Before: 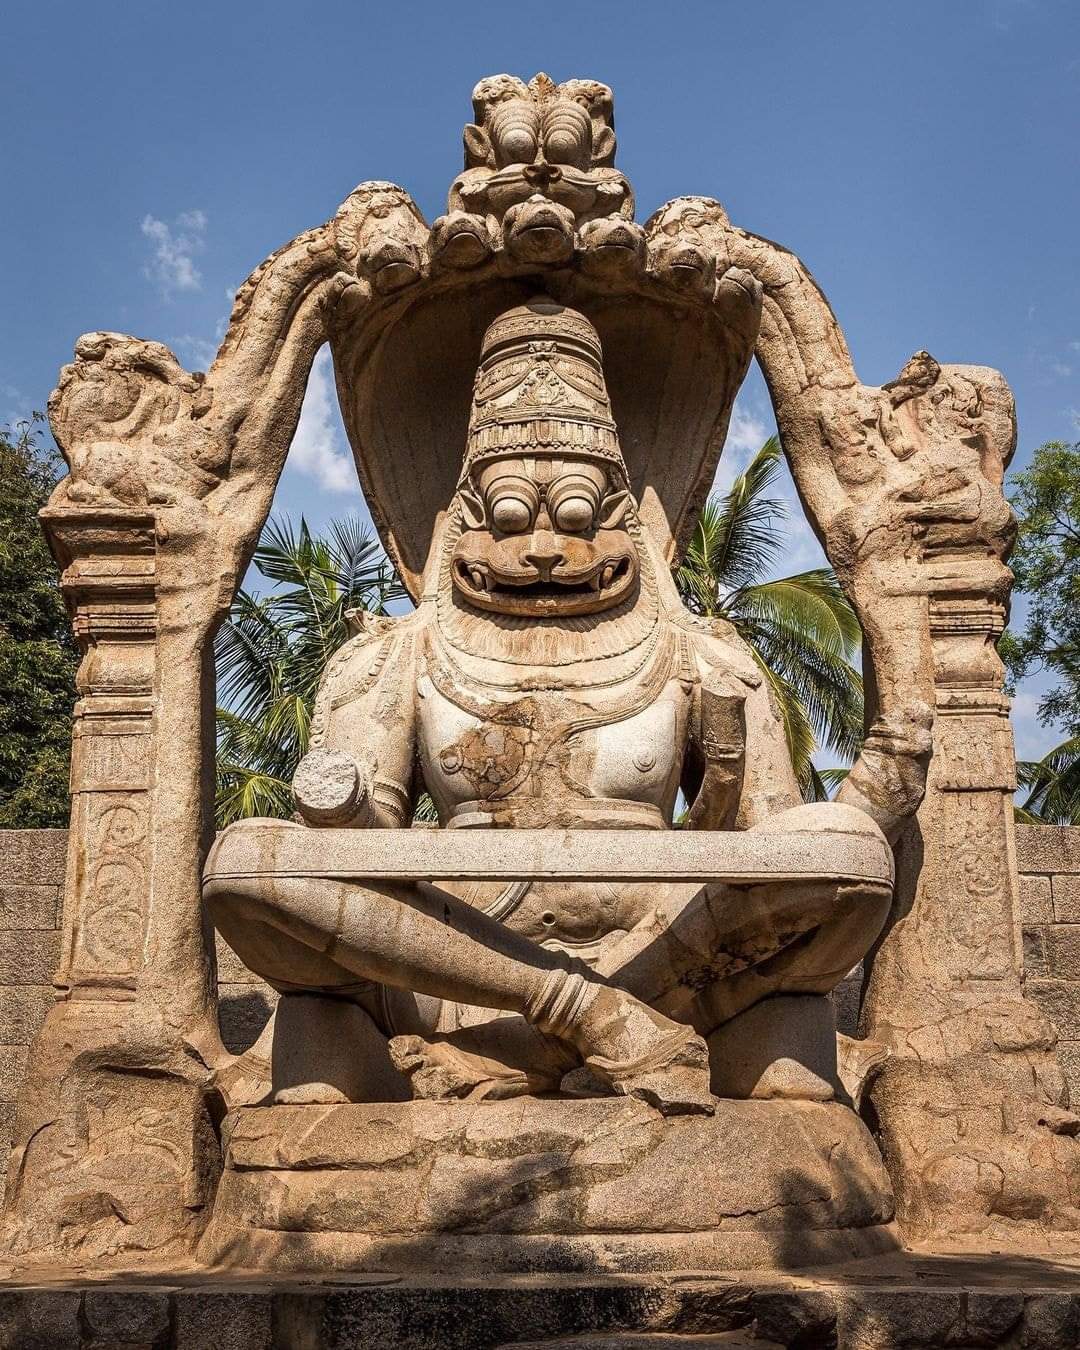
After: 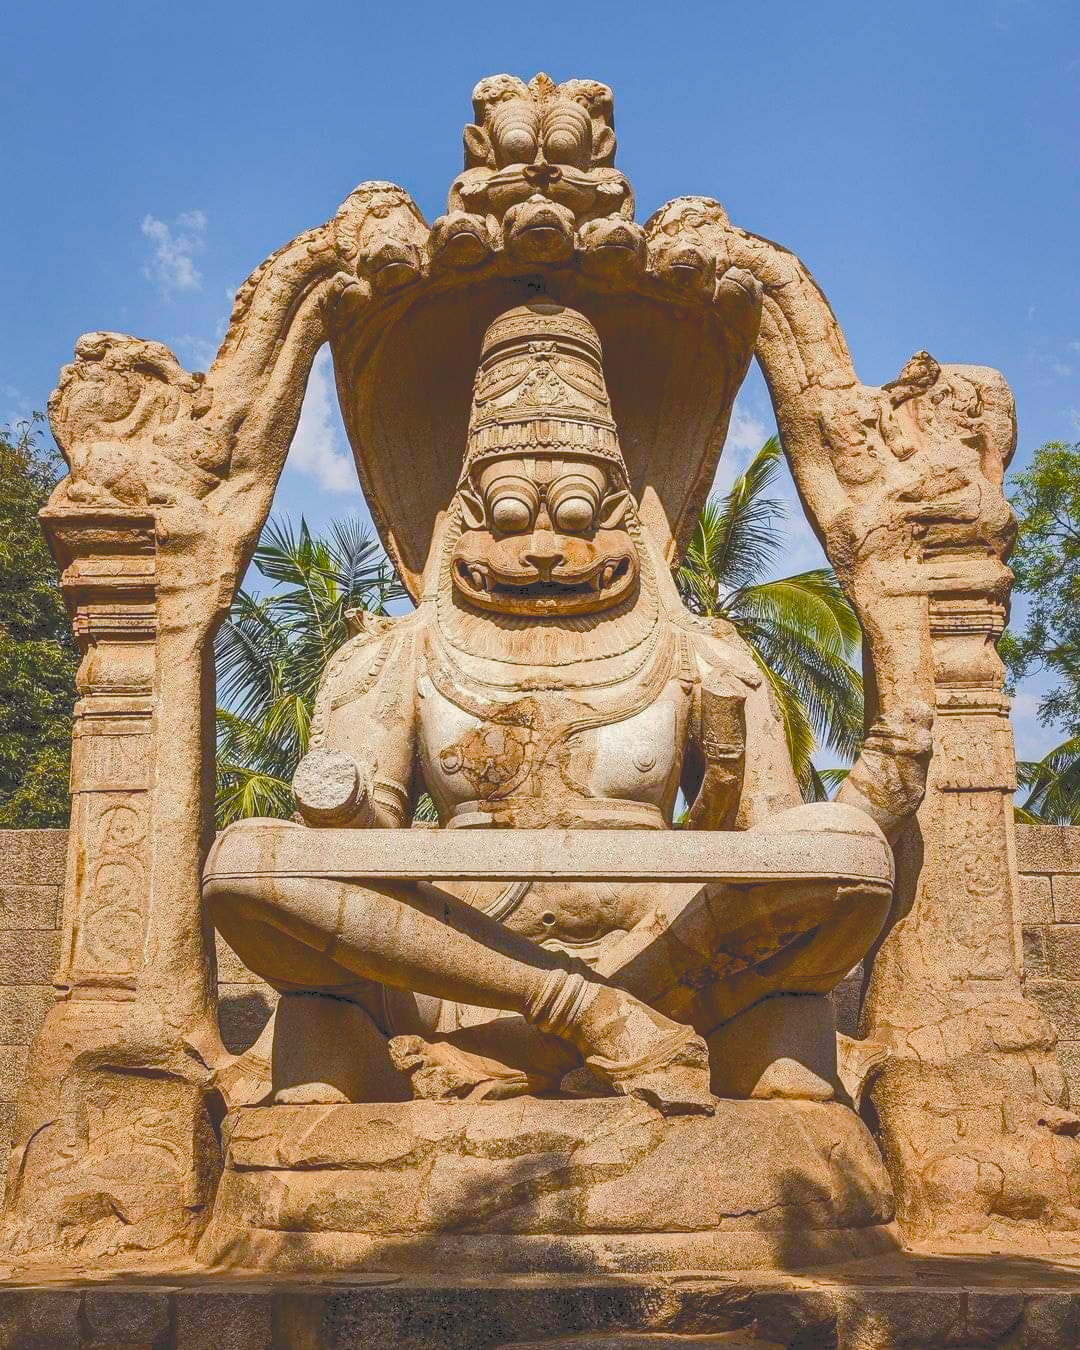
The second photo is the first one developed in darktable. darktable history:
color balance rgb: perceptual saturation grading › global saturation 19.563%, perceptual saturation grading › highlights -25.375%, perceptual saturation grading › shadows 49.497%, global vibrance 20%
tone curve: curves: ch0 [(0, 0) (0.003, 0.217) (0.011, 0.217) (0.025, 0.229) (0.044, 0.243) (0.069, 0.253) (0.1, 0.265) (0.136, 0.281) (0.177, 0.305) (0.224, 0.331) (0.277, 0.369) (0.335, 0.415) (0.399, 0.472) (0.468, 0.543) (0.543, 0.609) (0.623, 0.676) (0.709, 0.734) (0.801, 0.798) (0.898, 0.849) (1, 1)], color space Lab, independent channels, preserve colors none
